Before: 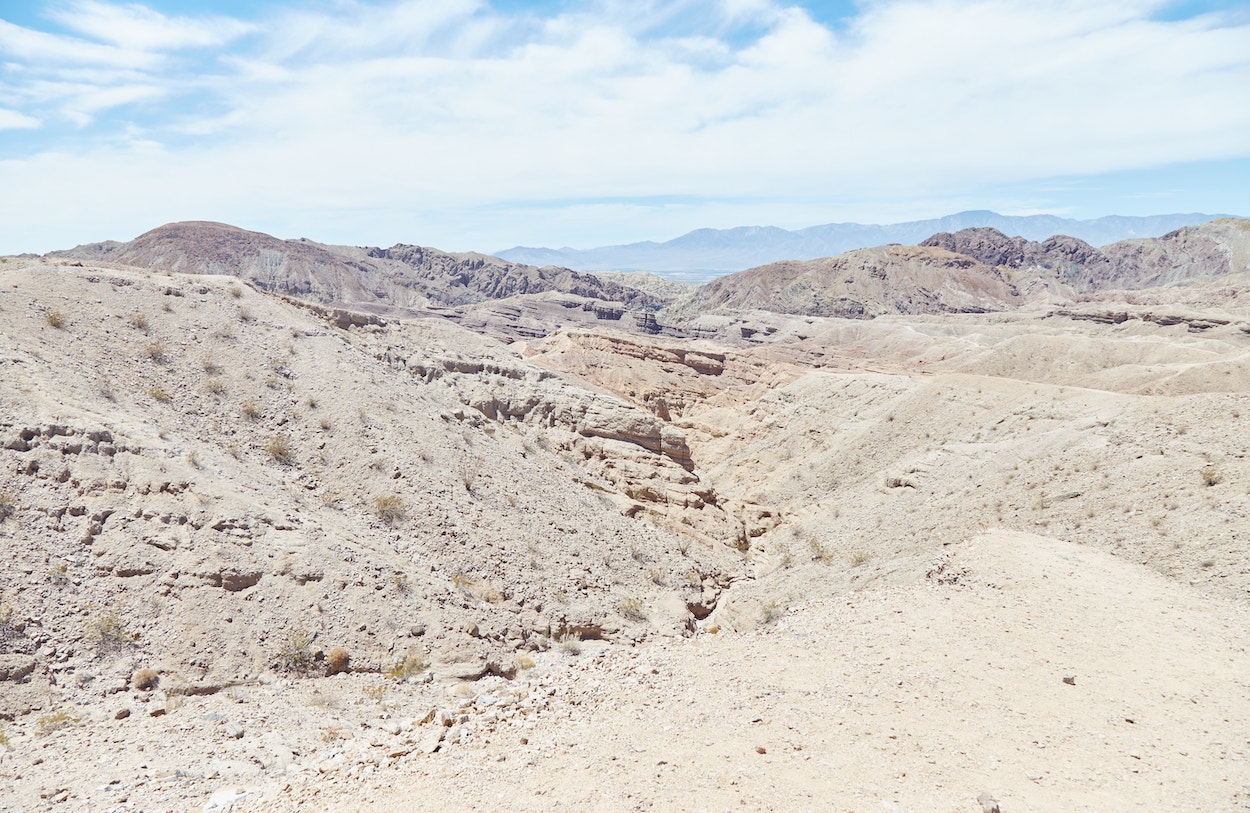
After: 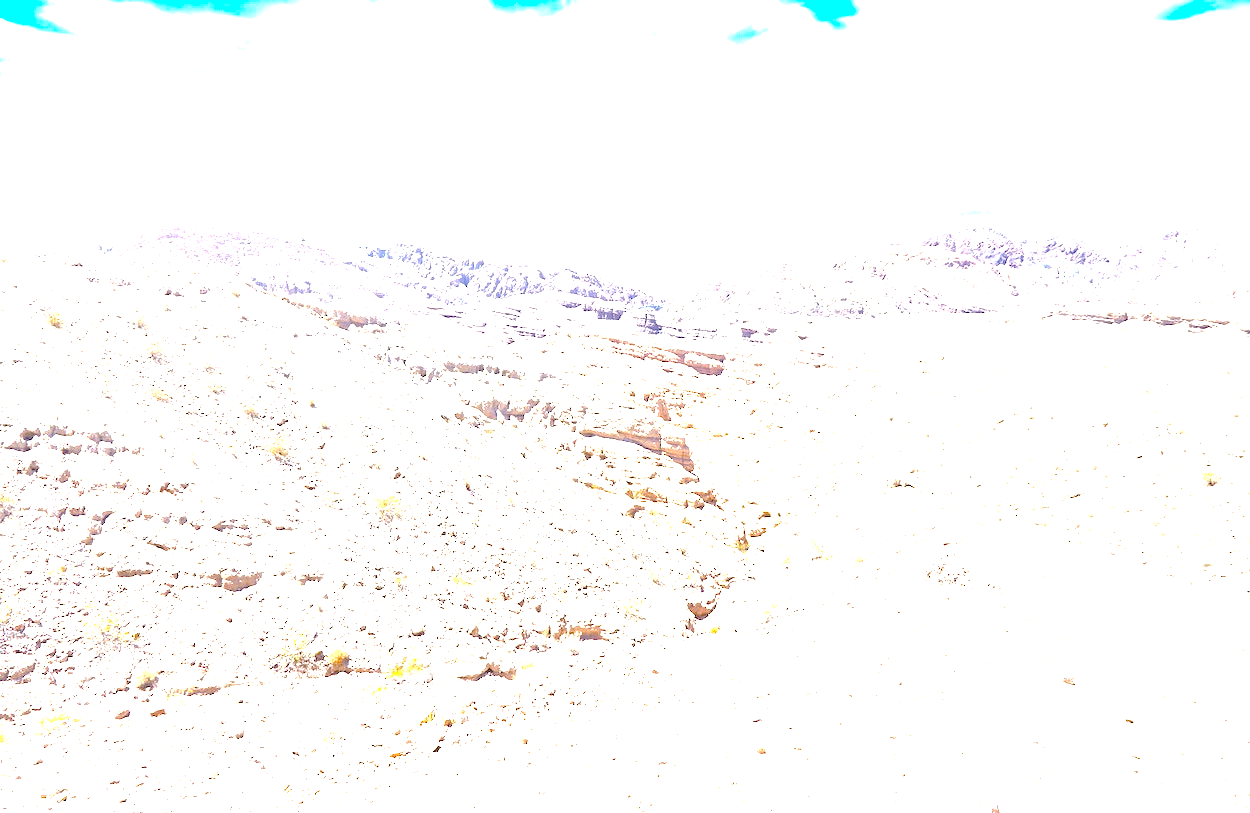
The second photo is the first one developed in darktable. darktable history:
tone curve: curves: ch0 [(0, 0) (0.003, 0.004) (0.011, 0.01) (0.025, 0.025) (0.044, 0.042) (0.069, 0.064) (0.1, 0.093) (0.136, 0.13) (0.177, 0.182) (0.224, 0.241) (0.277, 0.322) (0.335, 0.409) (0.399, 0.482) (0.468, 0.551) (0.543, 0.606) (0.623, 0.672) (0.709, 0.73) (0.801, 0.81) (0.898, 0.885) (1, 1)], preserve colors none
color balance rgb: linear chroma grading › global chroma 10%, perceptual saturation grading › global saturation 40%, perceptual brilliance grading › global brilliance 30%, global vibrance 20%
exposure: black level correction 0, exposure 1.1 EV, compensate exposure bias true, compensate highlight preservation false
